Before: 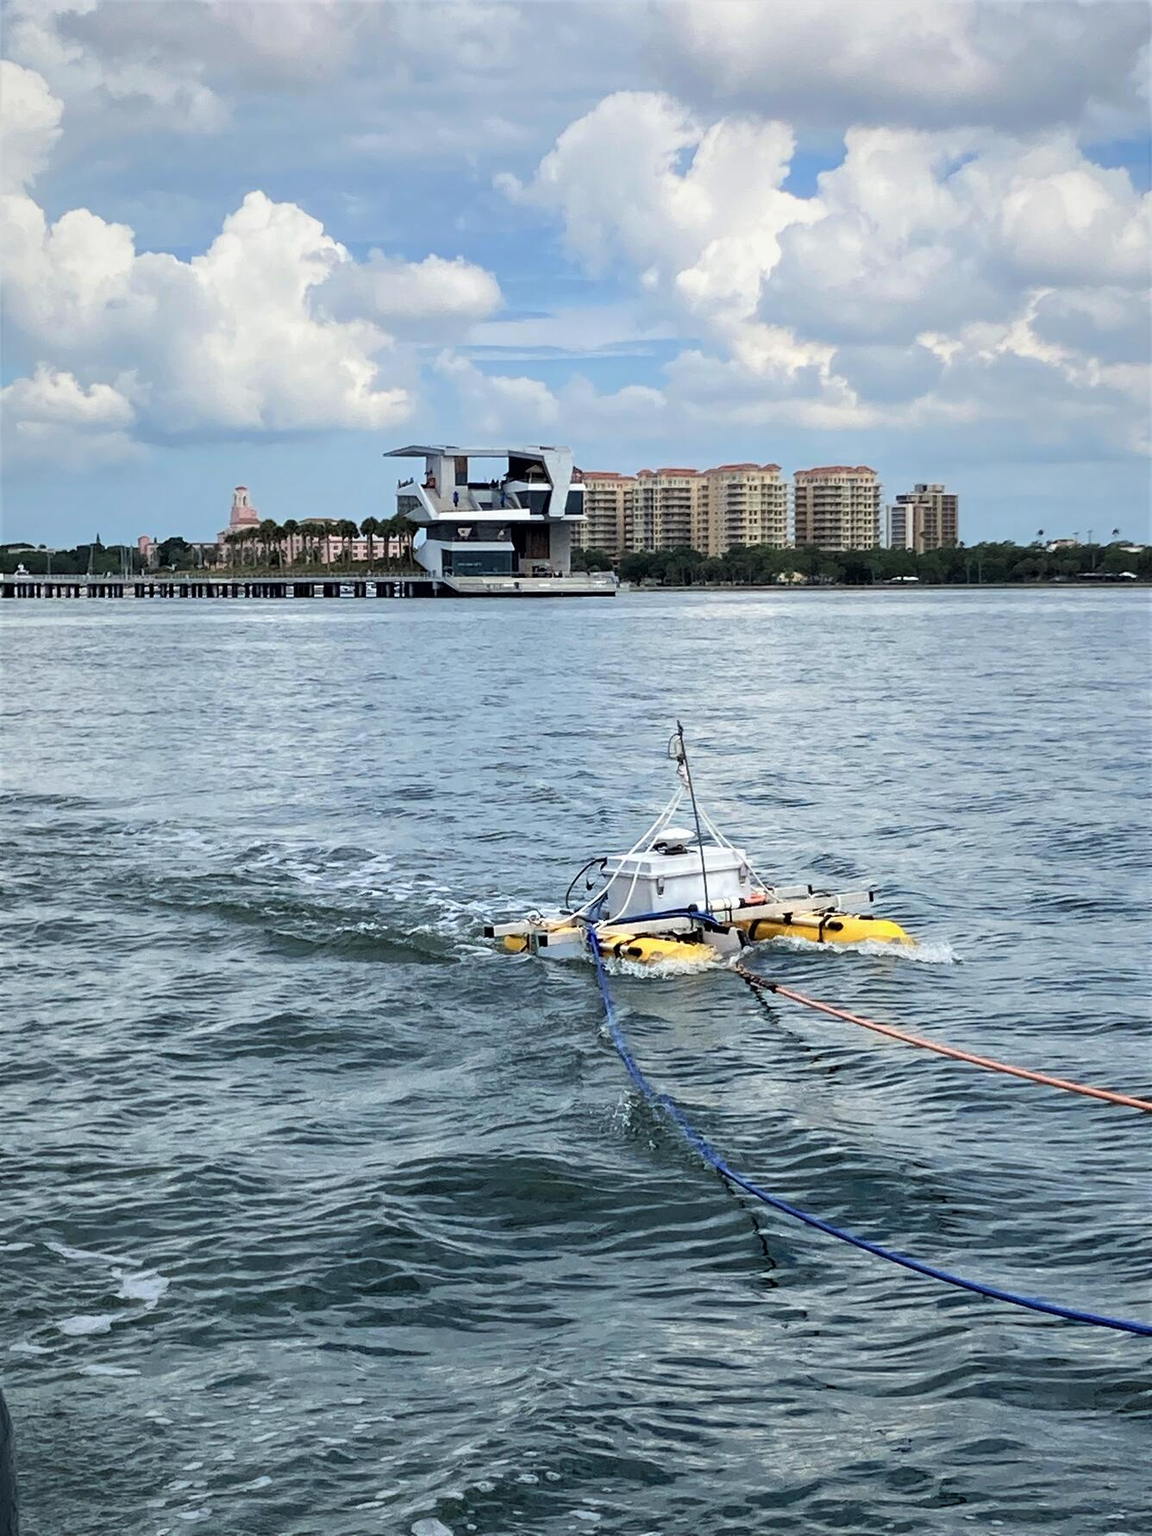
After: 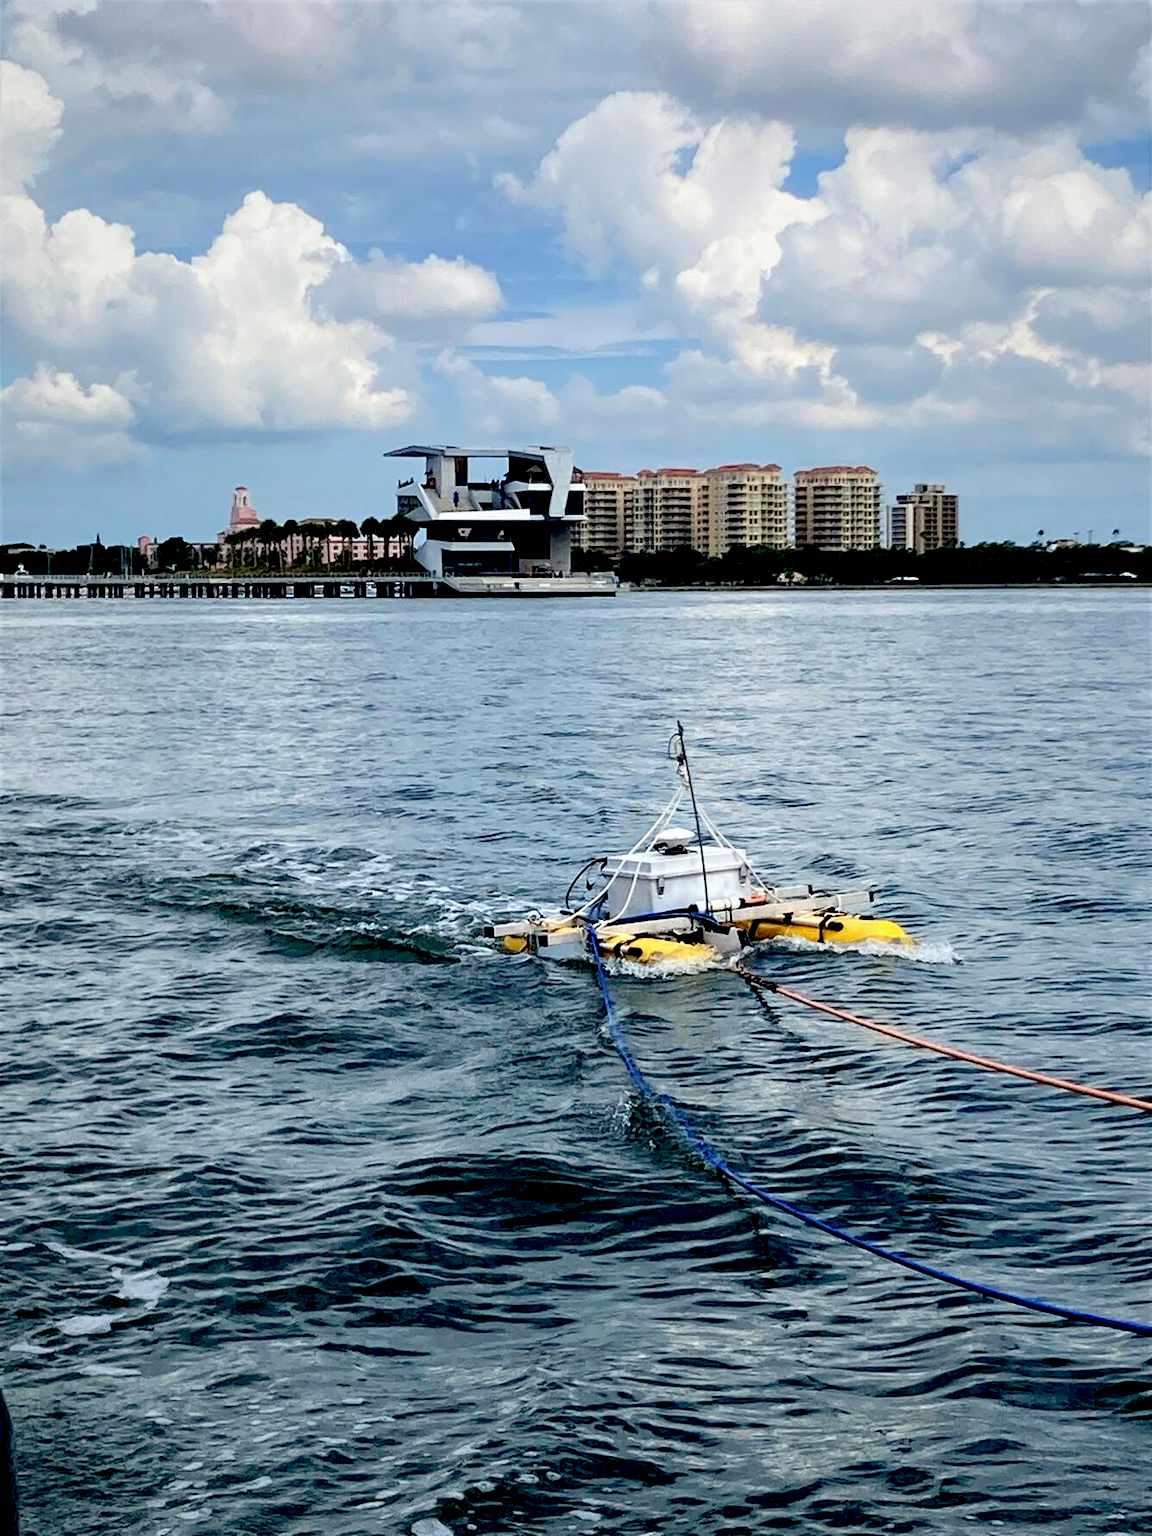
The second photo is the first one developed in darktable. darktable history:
exposure: black level correction 0.048, exposure 0.014 EV, compensate exposure bias true, compensate highlight preservation false
